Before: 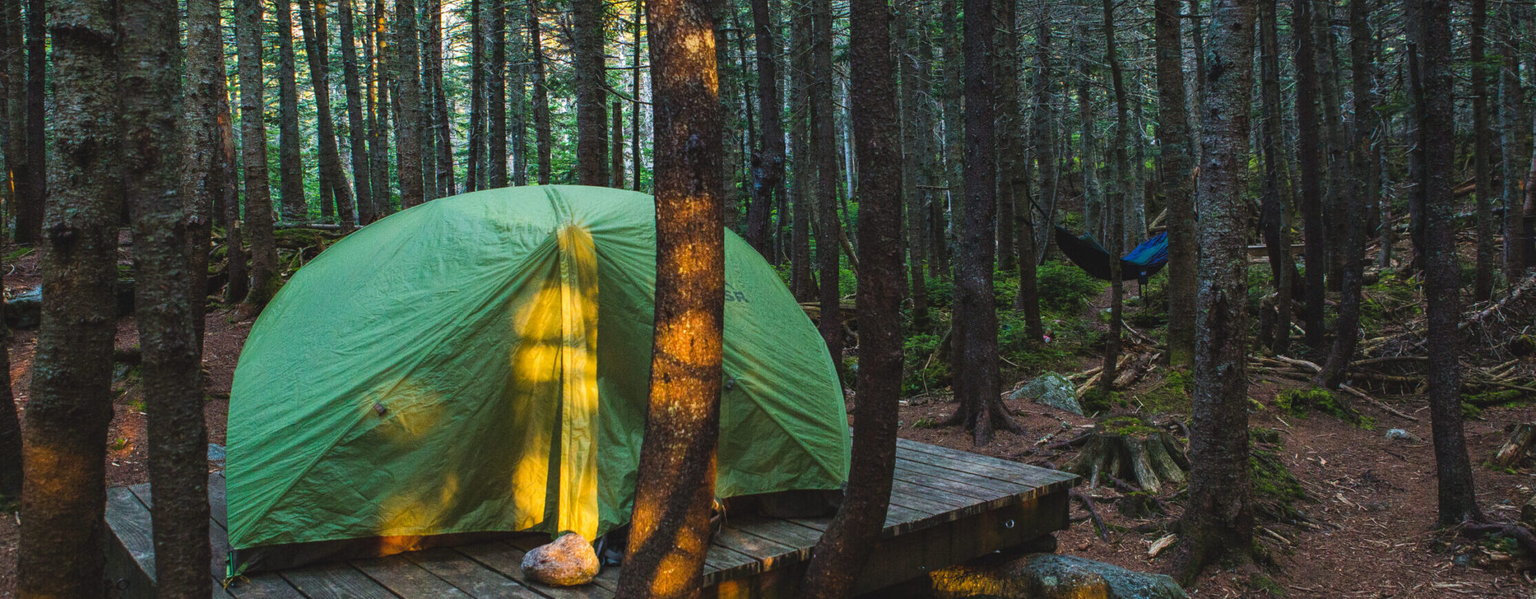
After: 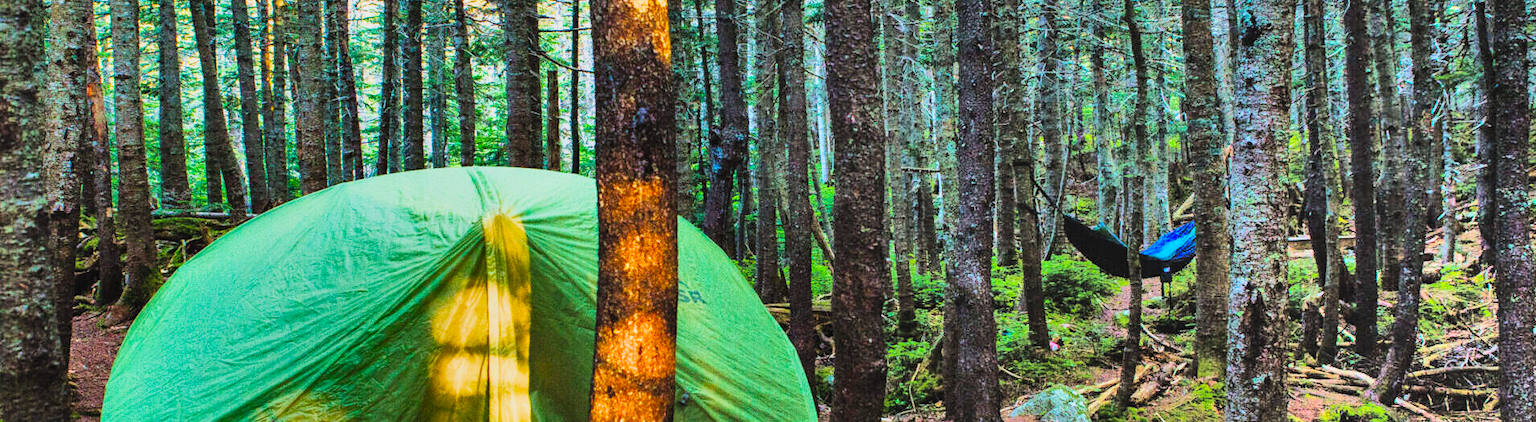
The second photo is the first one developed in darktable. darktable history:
exposure: black level correction 0, exposure 1.199 EV, compensate highlight preservation false
velvia: on, module defaults
crop and rotate: left 9.373%, top 7.22%, right 4.856%, bottom 32.136%
vignetting: fall-off start 99.47%, width/height ratio 1.302
shadows and highlights: radius 123.5, shadows 99.65, white point adjustment -2.82, highlights -98.2, soften with gaussian
tone curve: curves: ch0 [(0, 0.011) (0.139, 0.106) (0.295, 0.271) (0.499, 0.523) (0.739, 0.782) (0.857, 0.879) (1, 0.967)]; ch1 [(0, 0) (0.291, 0.229) (0.394, 0.365) (0.469, 0.456) (0.495, 0.497) (0.524, 0.53) (0.588, 0.62) (0.725, 0.779) (1, 1)]; ch2 [(0, 0) (0.125, 0.089) (0.35, 0.317) (0.437, 0.42) (0.502, 0.499) (0.537, 0.551) (0.613, 0.636) (1, 1)], preserve colors none
filmic rgb: black relative exposure -7.73 EV, white relative exposure 4.41 EV, threshold 5.94 EV, target black luminance 0%, hardness 3.76, latitude 50.82%, contrast 1.063, highlights saturation mix 8.78%, shadows ↔ highlights balance -0.231%, add noise in highlights 0.102, color science v4 (2020), type of noise poissonian, enable highlight reconstruction true
